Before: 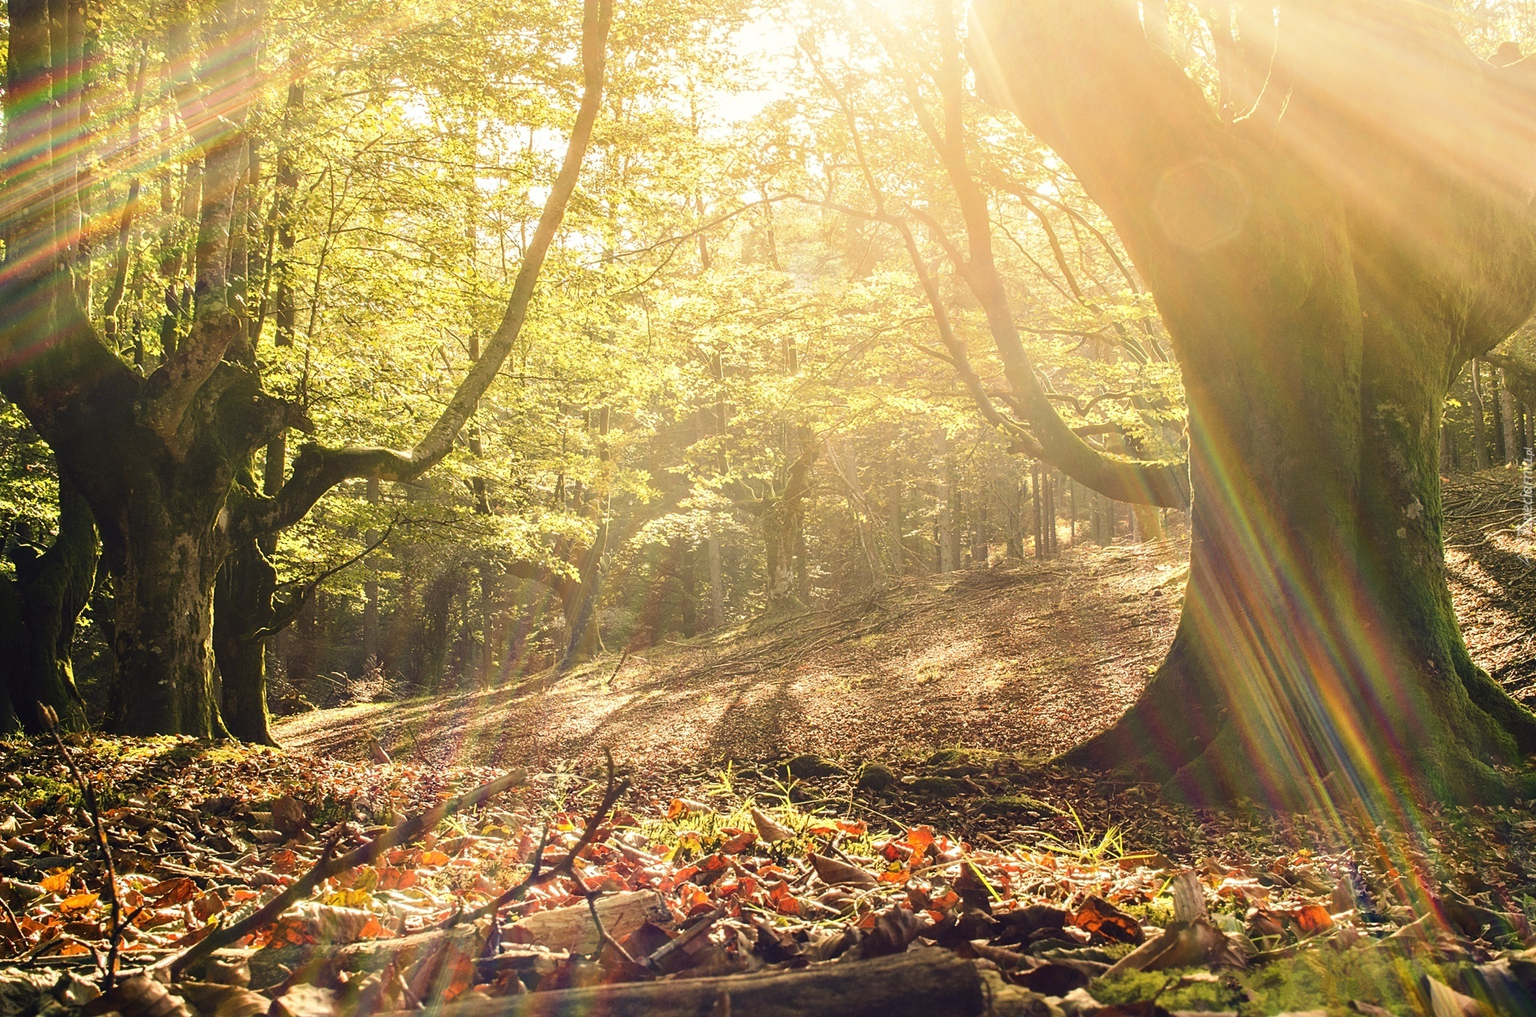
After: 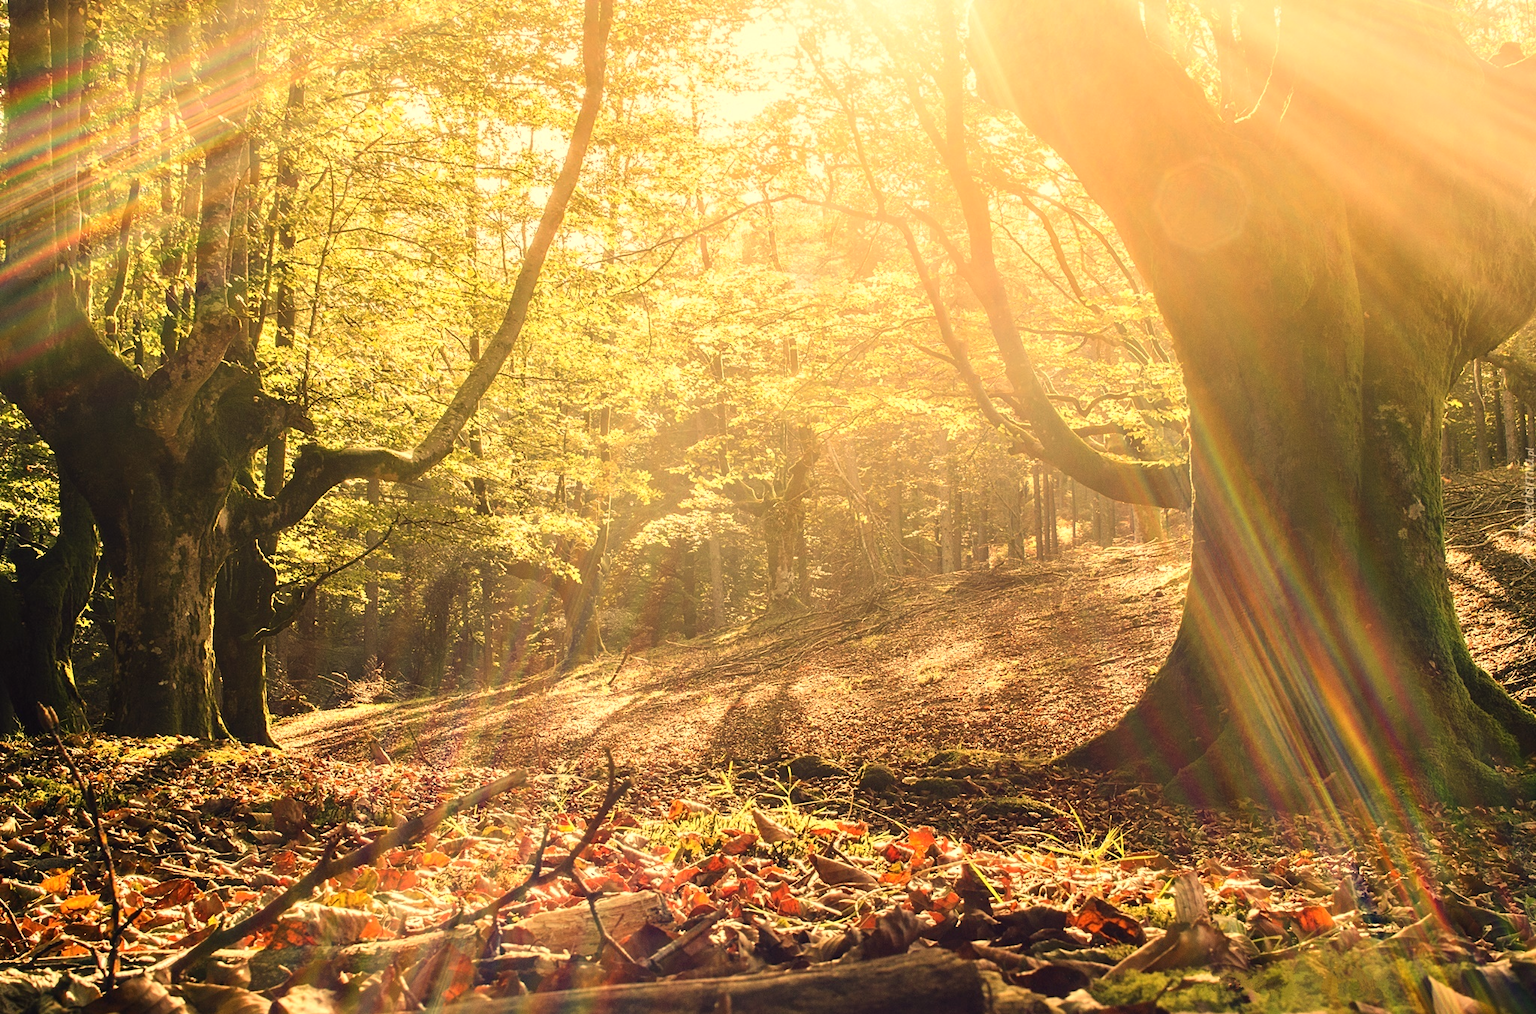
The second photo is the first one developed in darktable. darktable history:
crop: top 0.05%, bottom 0.098%
white balance: red 1.123, blue 0.83
